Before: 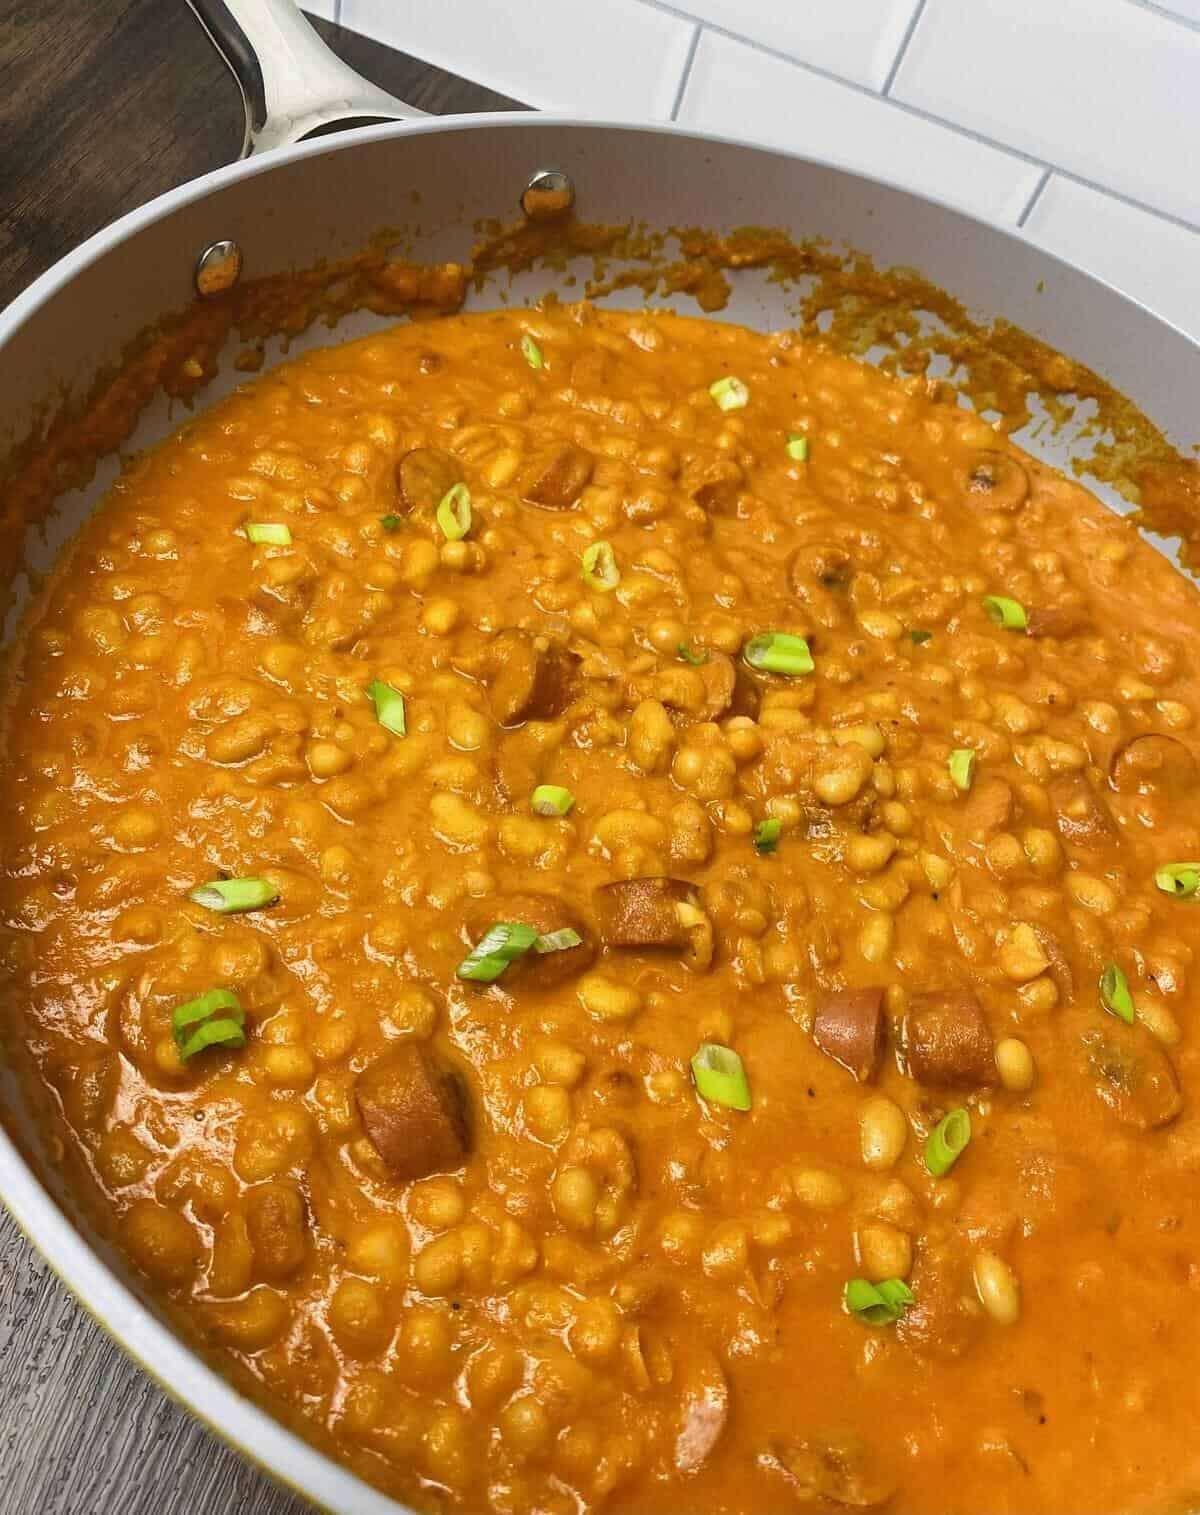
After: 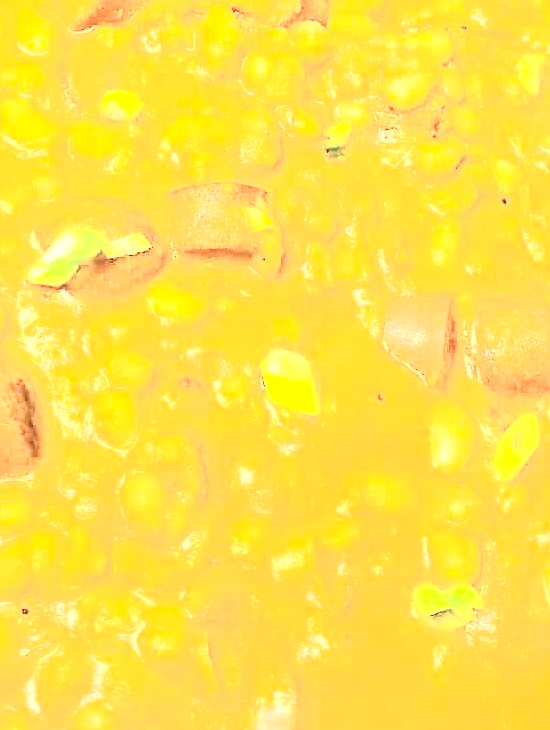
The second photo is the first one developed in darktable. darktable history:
contrast brightness saturation: contrast 0.575, brightness 0.574, saturation -0.331
crop: left 35.977%, top 45.895%, right 18.11%, bottom 5.854%
sharpen: radius 2.518, amount 0.336
exposure: exposure 2.004 EV, compensate highlight preservation false
